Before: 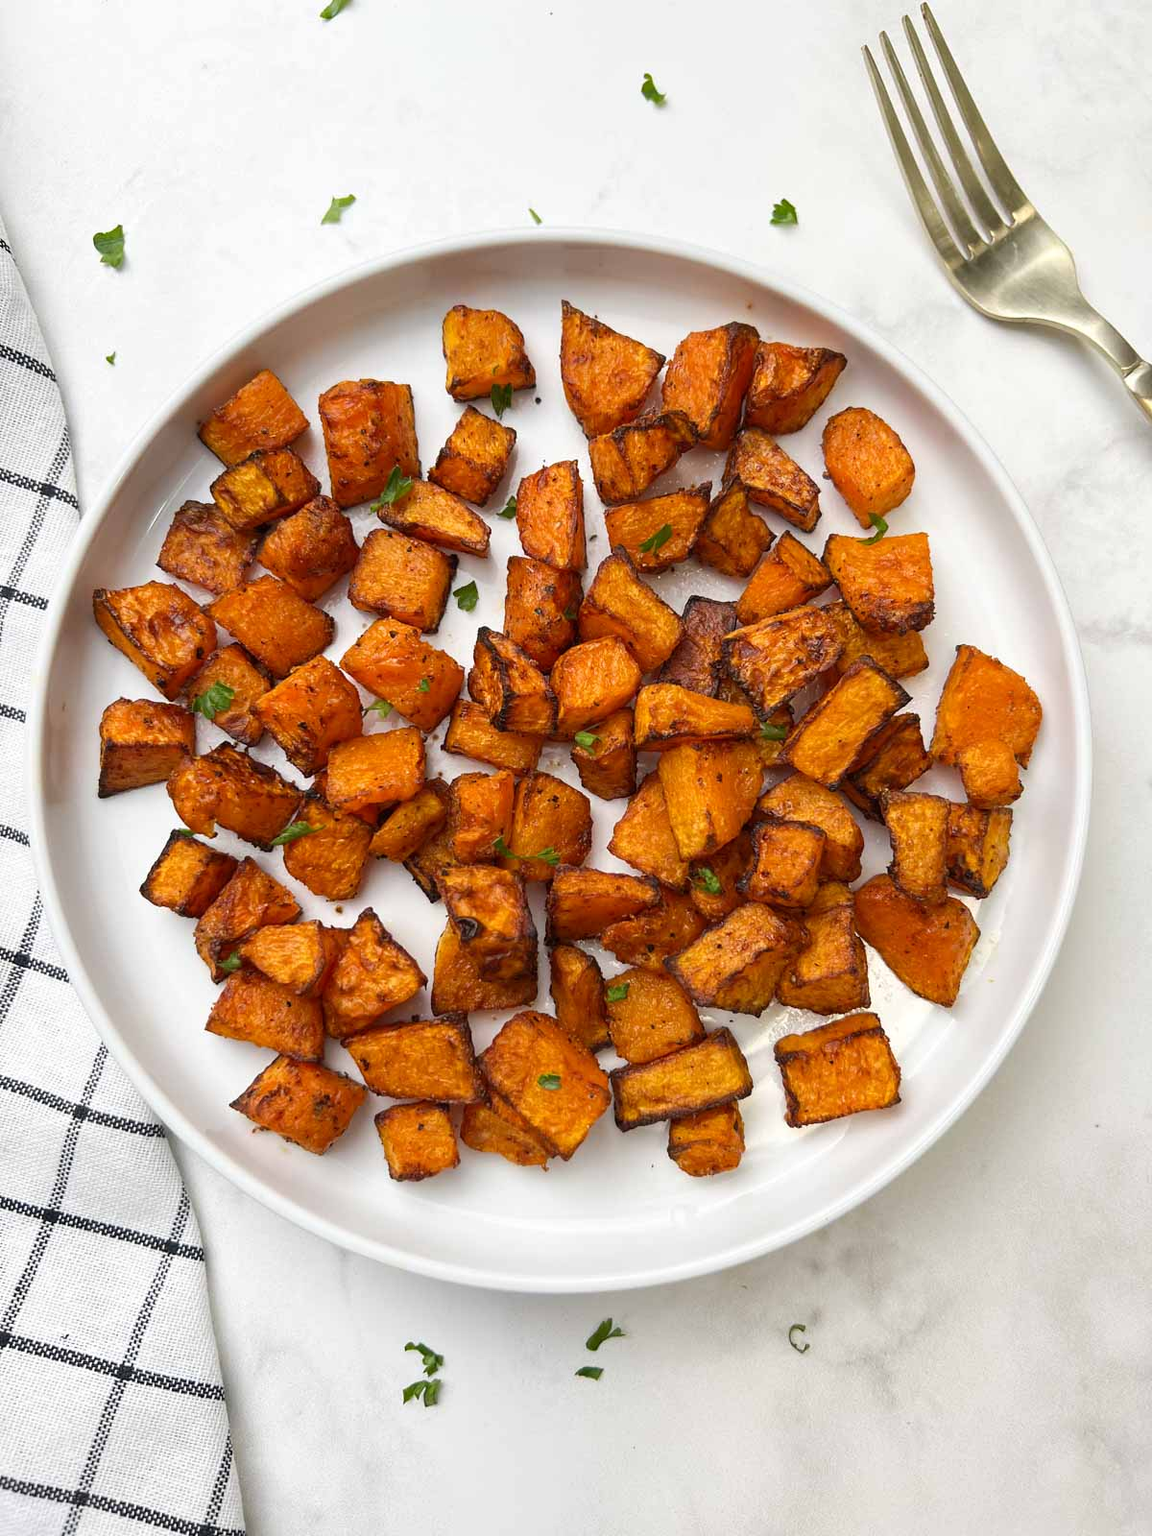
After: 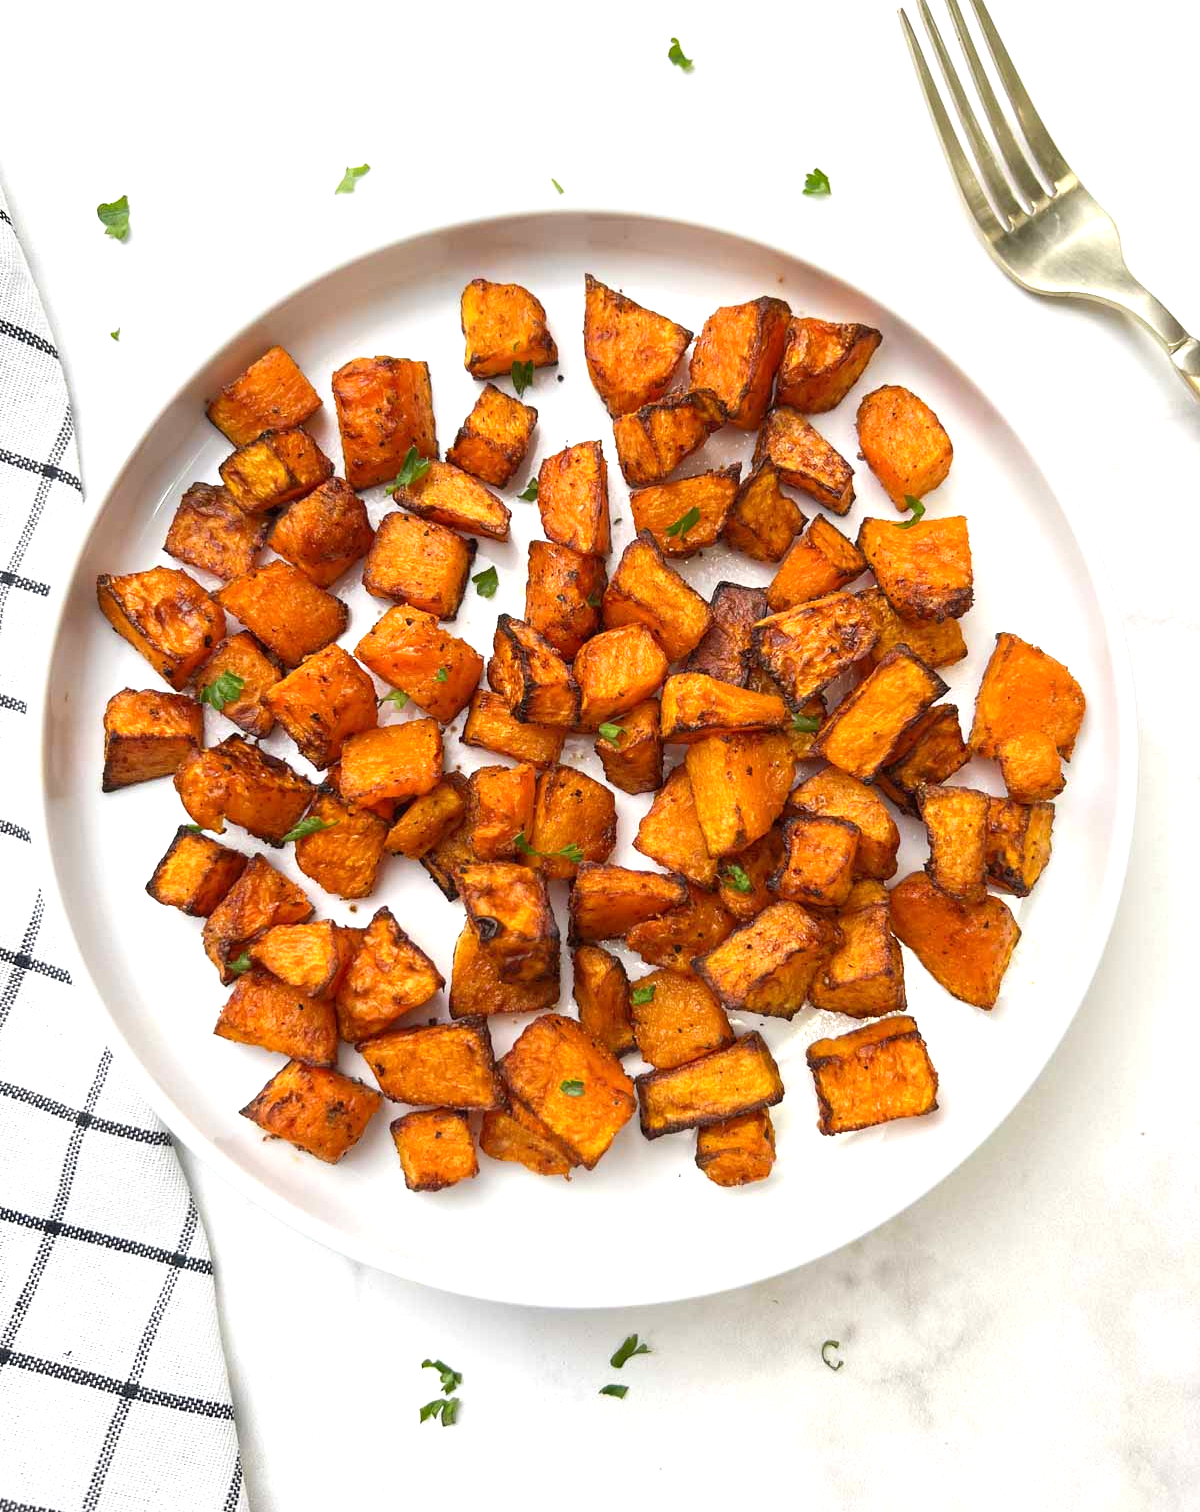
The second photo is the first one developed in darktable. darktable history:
exposure: exposure 0.559 EV, compensate highlight preservation false
crop and rotate: top 2.479%, bottom 3.018%
